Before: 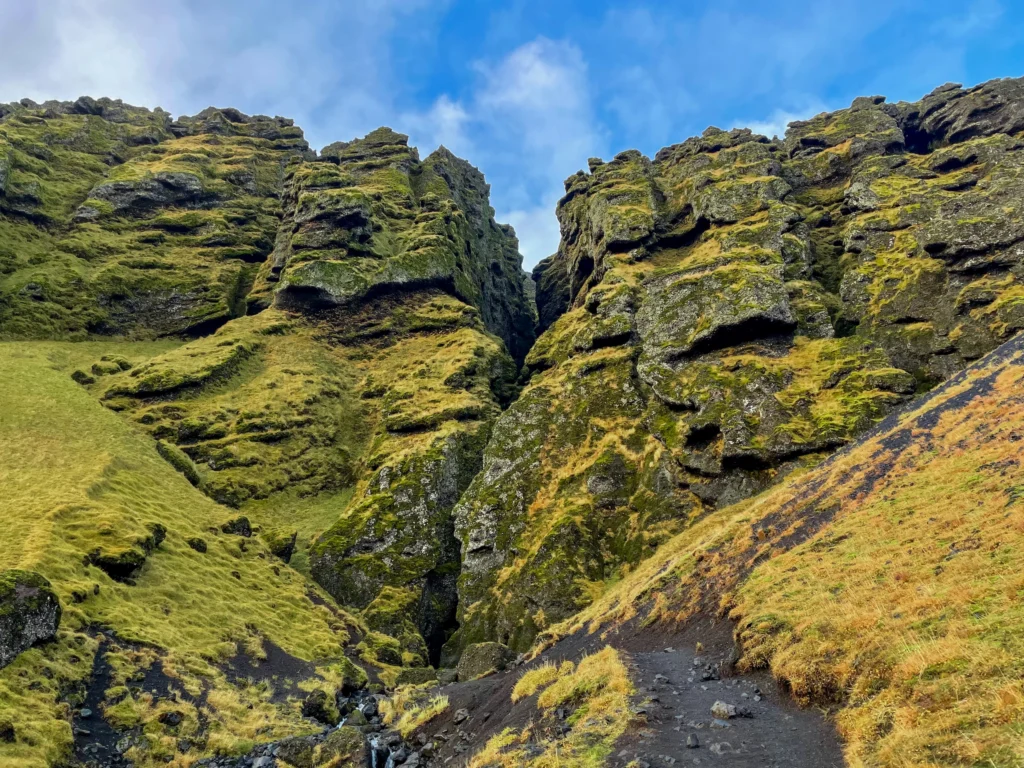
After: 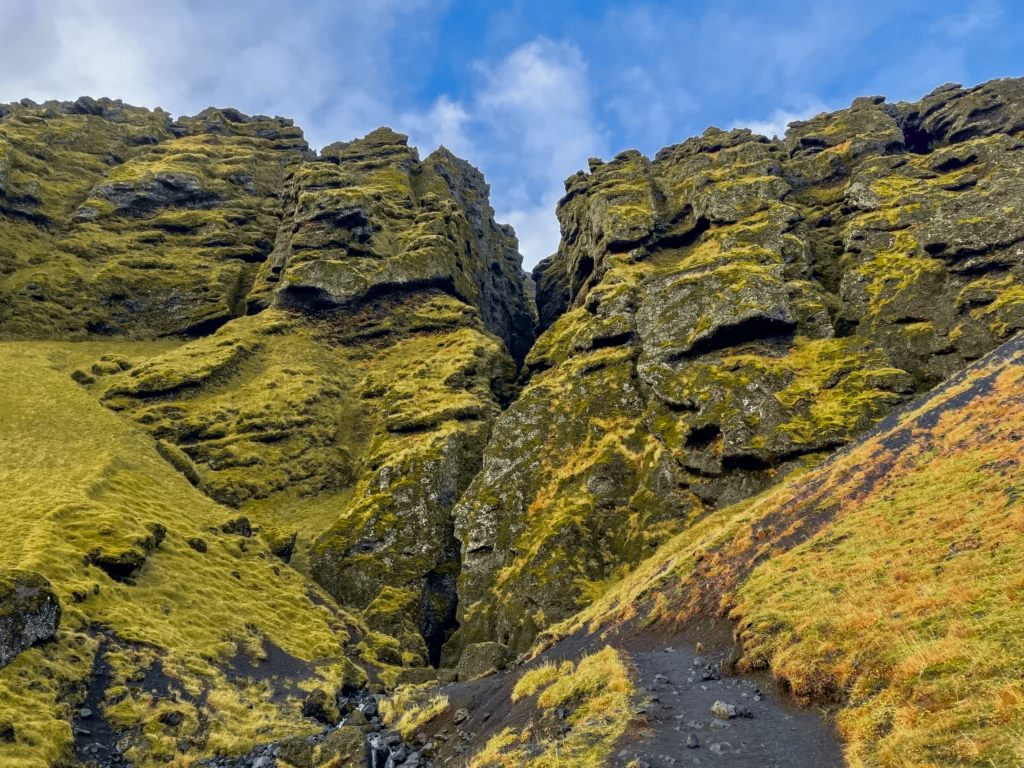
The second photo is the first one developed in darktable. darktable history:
tone curve: curves: ch0 [(0, 0) (0.15, 0.17) (0.452, 0.437) (0.611, 0.588) (0.751, 0.749) (1, 1)]; ch1 [(0, 0) (0.325, 0.327) (0.412, 0.45) (0.453, 0.484) (0.5, 0.499) (0.541, 0.55) (0.617, 0.612) (0.695, 0.697) (1, 1)]; ch2 [(0, 0) (0.386, 0.397) (0.452, 0.459) (0.505, 0.498) (0.524, 0.547) (0.574, 0.566) (0.633, 0.641) (1, 1)], color space Lab, independent channels, preserve colors none
